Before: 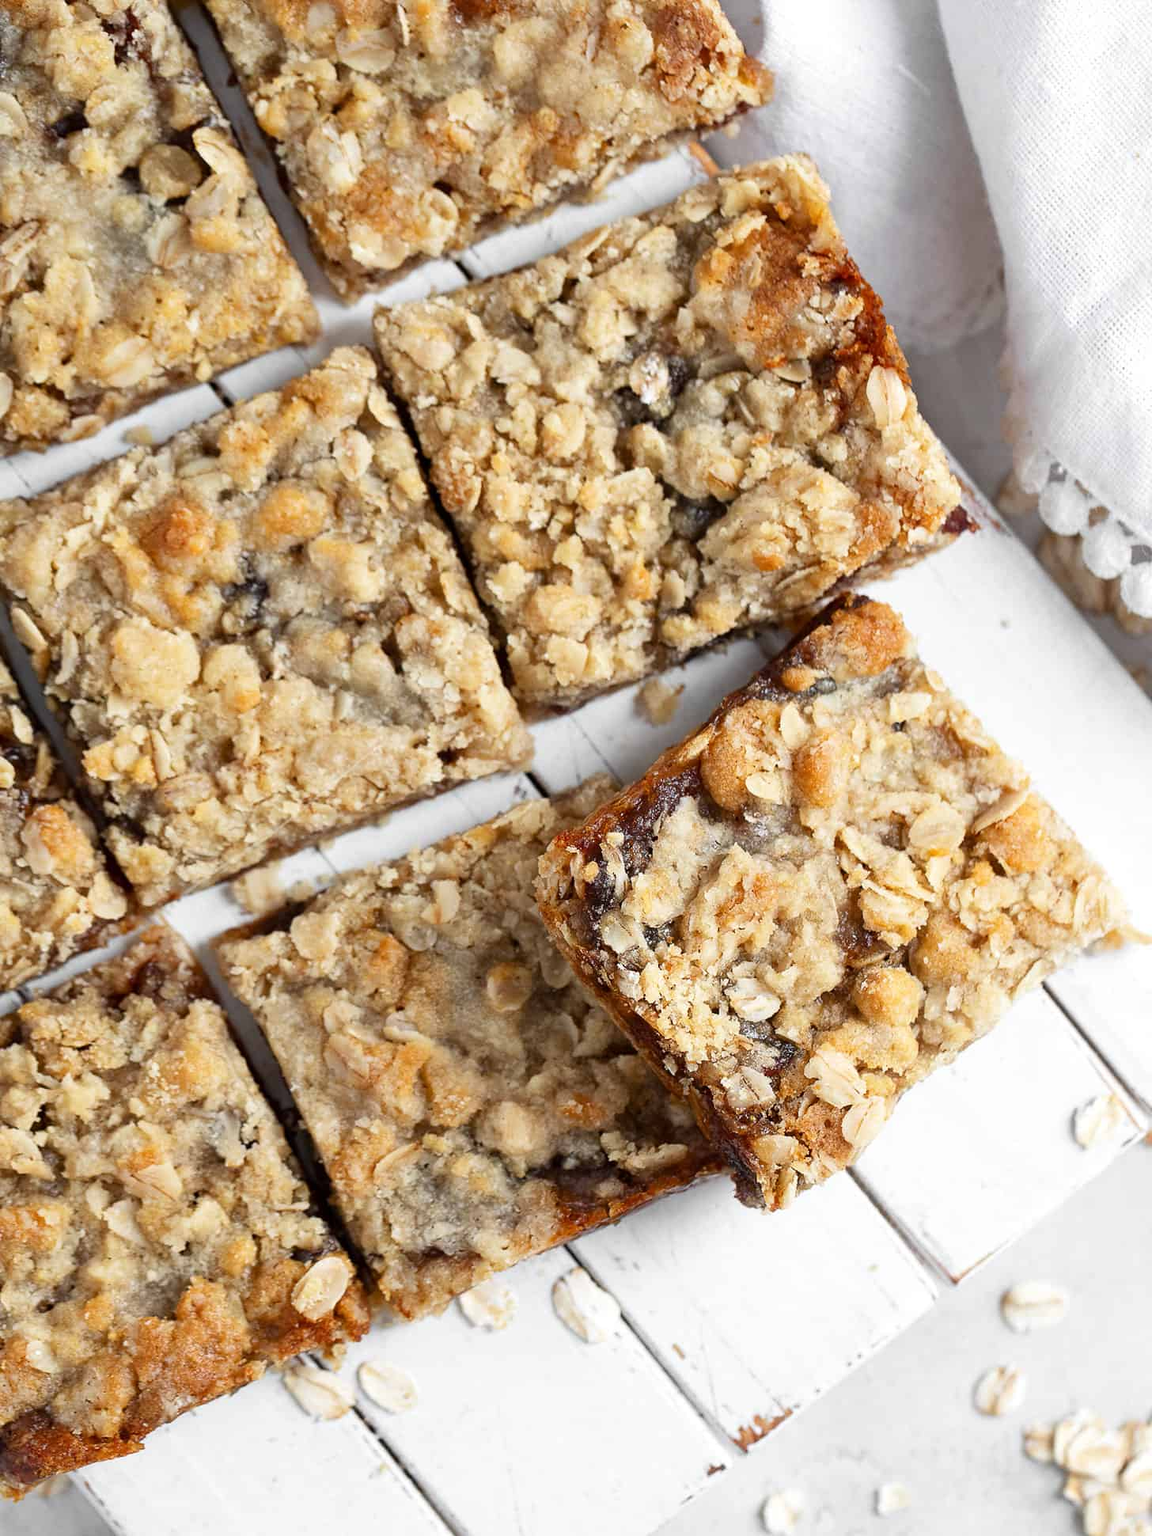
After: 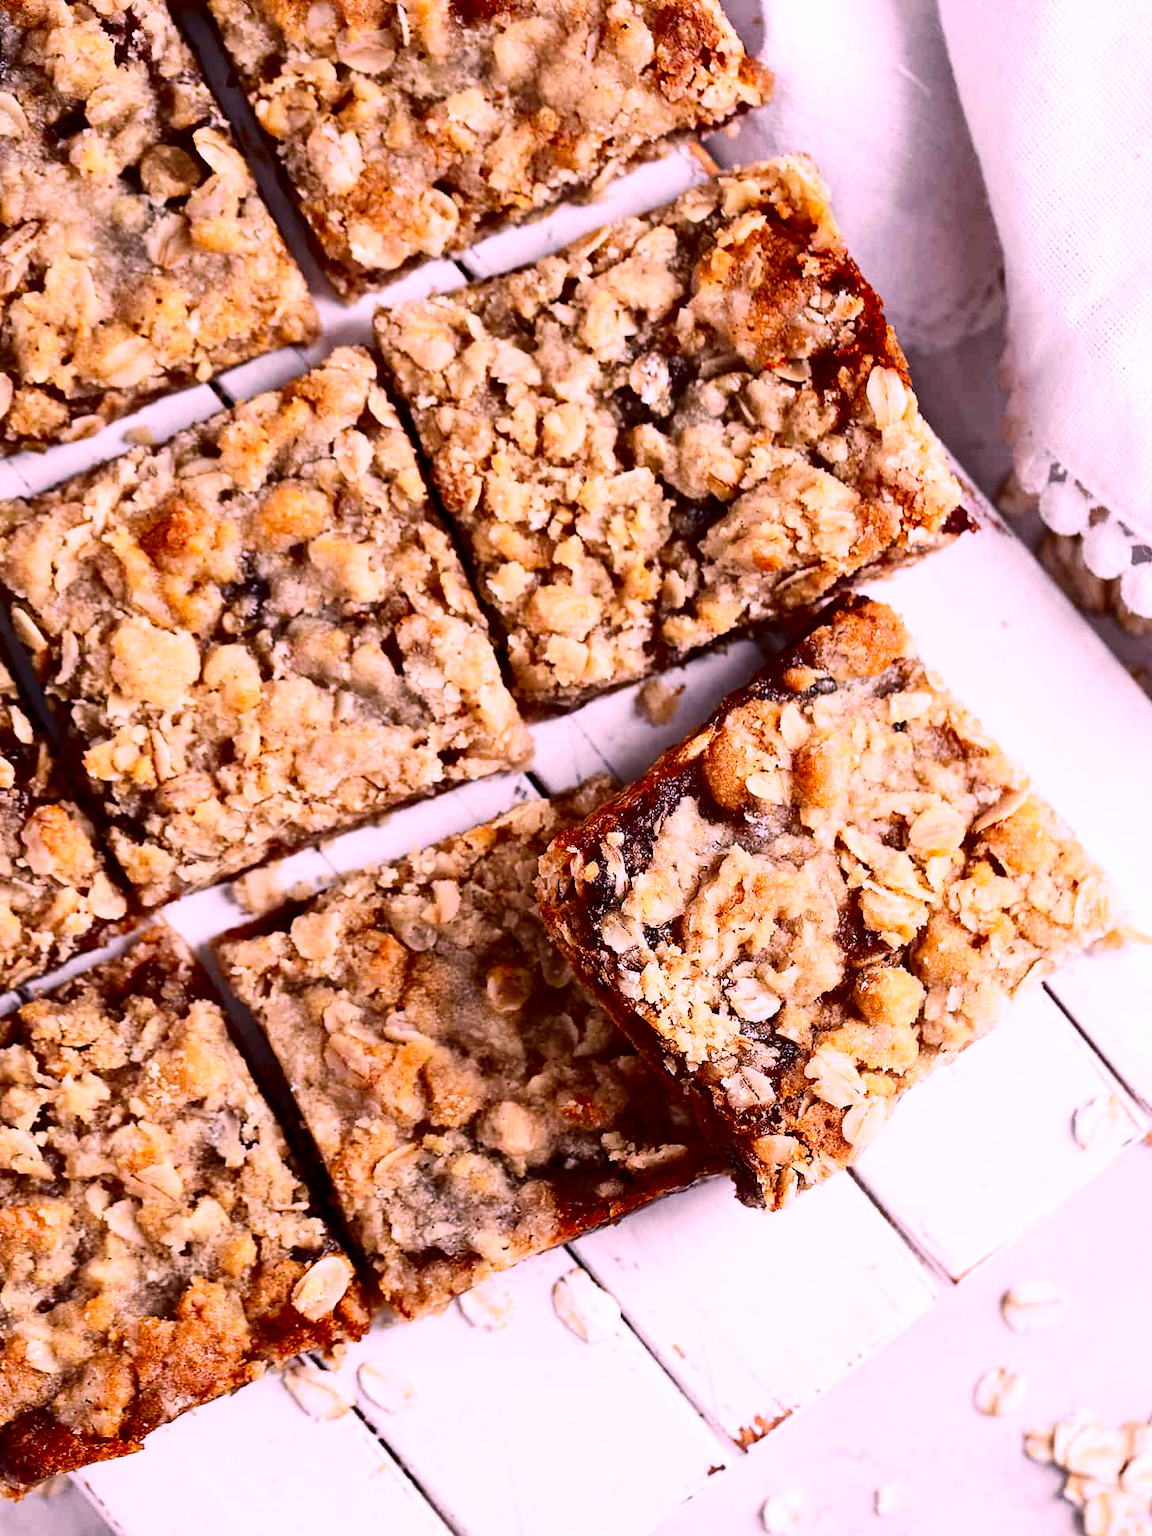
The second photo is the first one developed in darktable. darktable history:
contrast brightness saturation: contrast 0.24, brightness -0.24, saturation 0.14
white balance: red 1.188, blue 1.11
exposure: black level correction 0.011, compensate highlight preservation false
